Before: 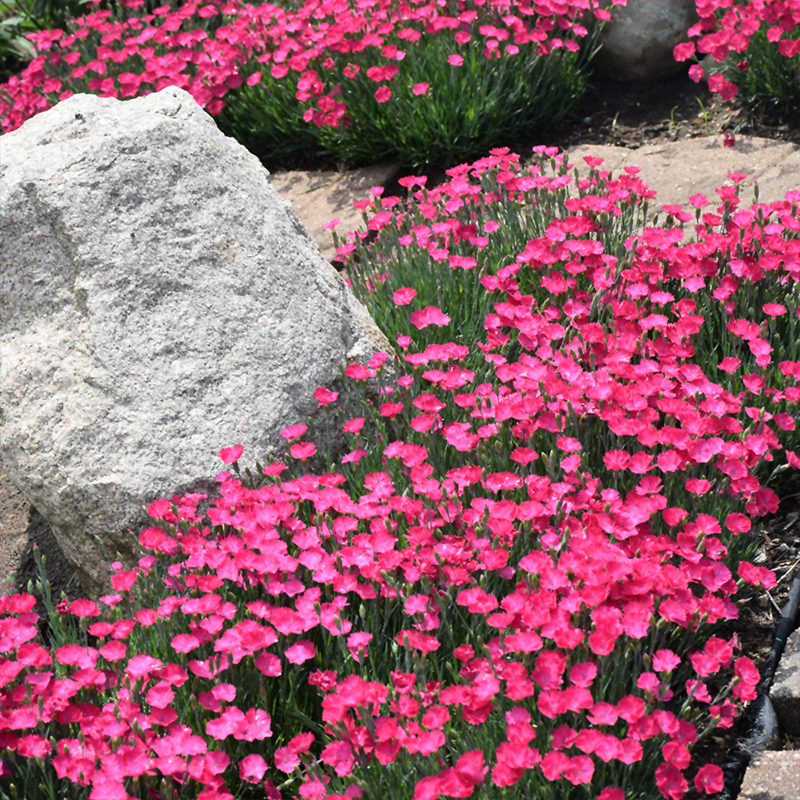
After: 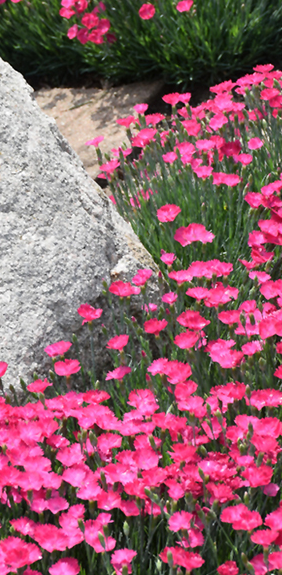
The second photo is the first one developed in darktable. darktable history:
crop and rotate: left 29.651%, top 10.399%, right 35.096%, bottom 17.671%
